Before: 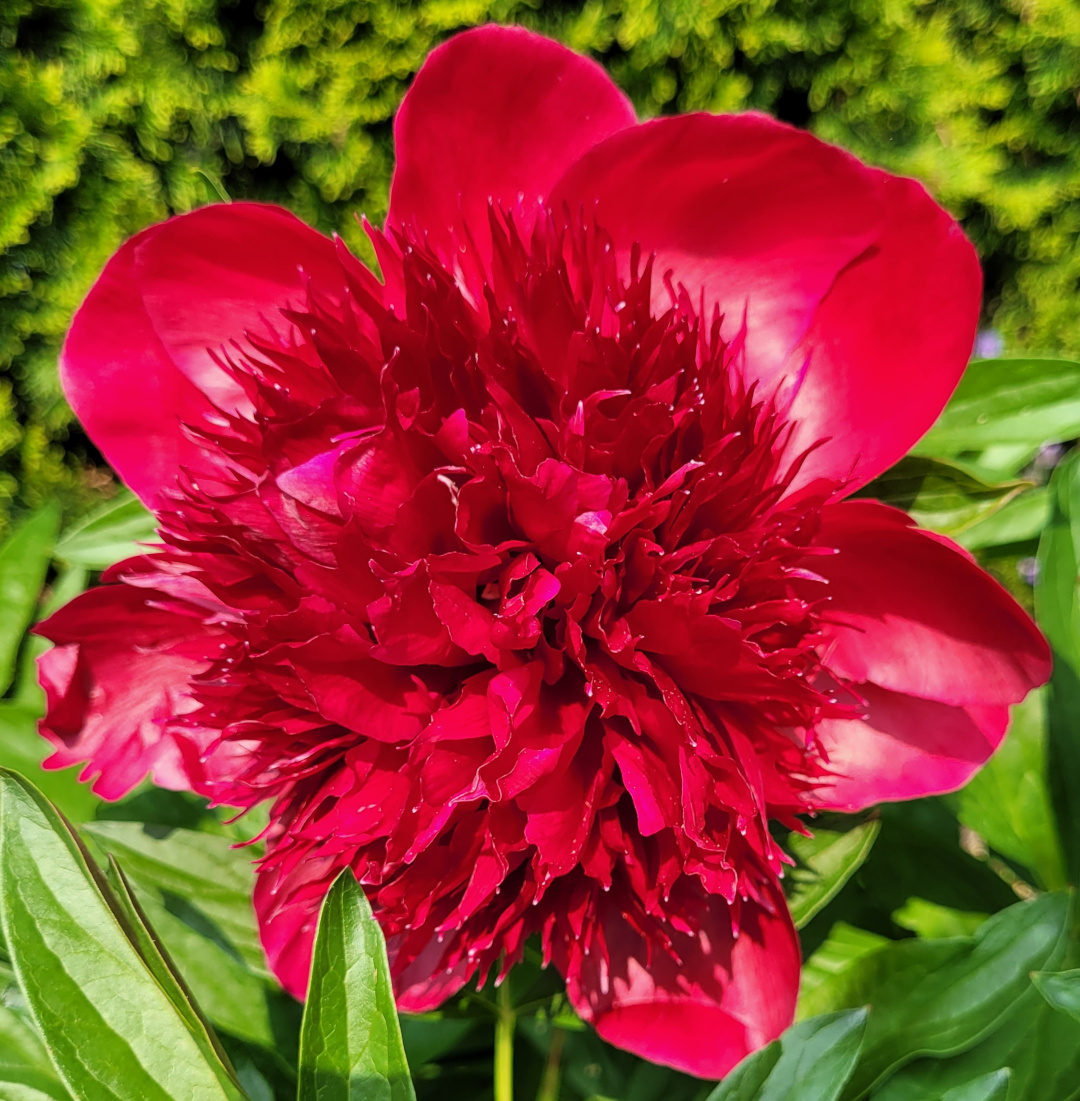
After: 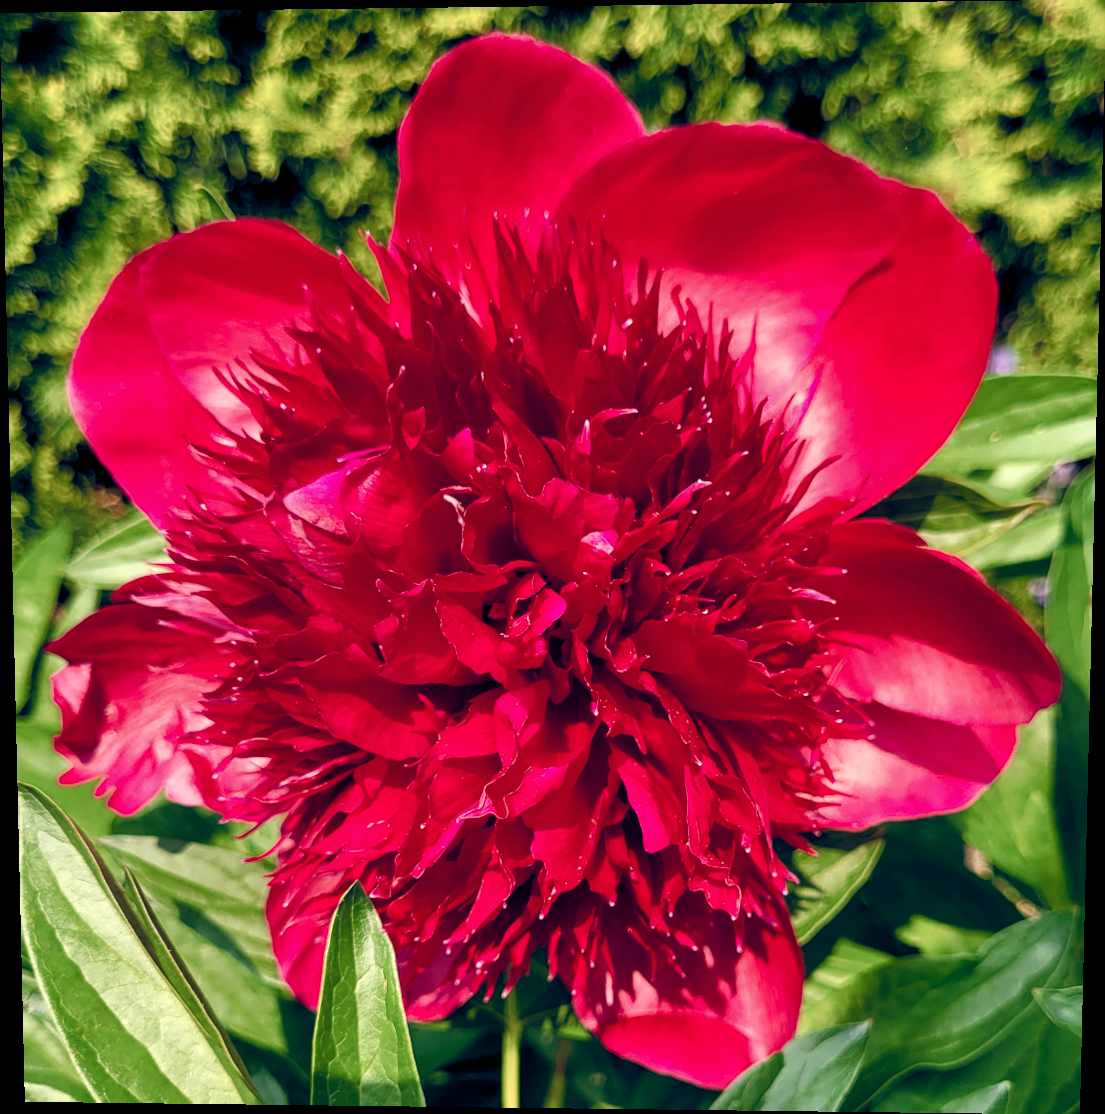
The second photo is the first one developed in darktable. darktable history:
rotate and perspective: lens shift (vertical) 0.048, lens shift (horizontal) -0.024, automatic cropping off
color balance rgb: highlights gain › chroma 2.94%, highlights gain › hue 60.57°, global offset › chroma 0.25%, global offset › hue 256.52°, perceptual saturation grading › global saturation 20%, perceptual saturation grading › highlights -50%, perceptual saturation grading › shadows 30%, contrast 15%
